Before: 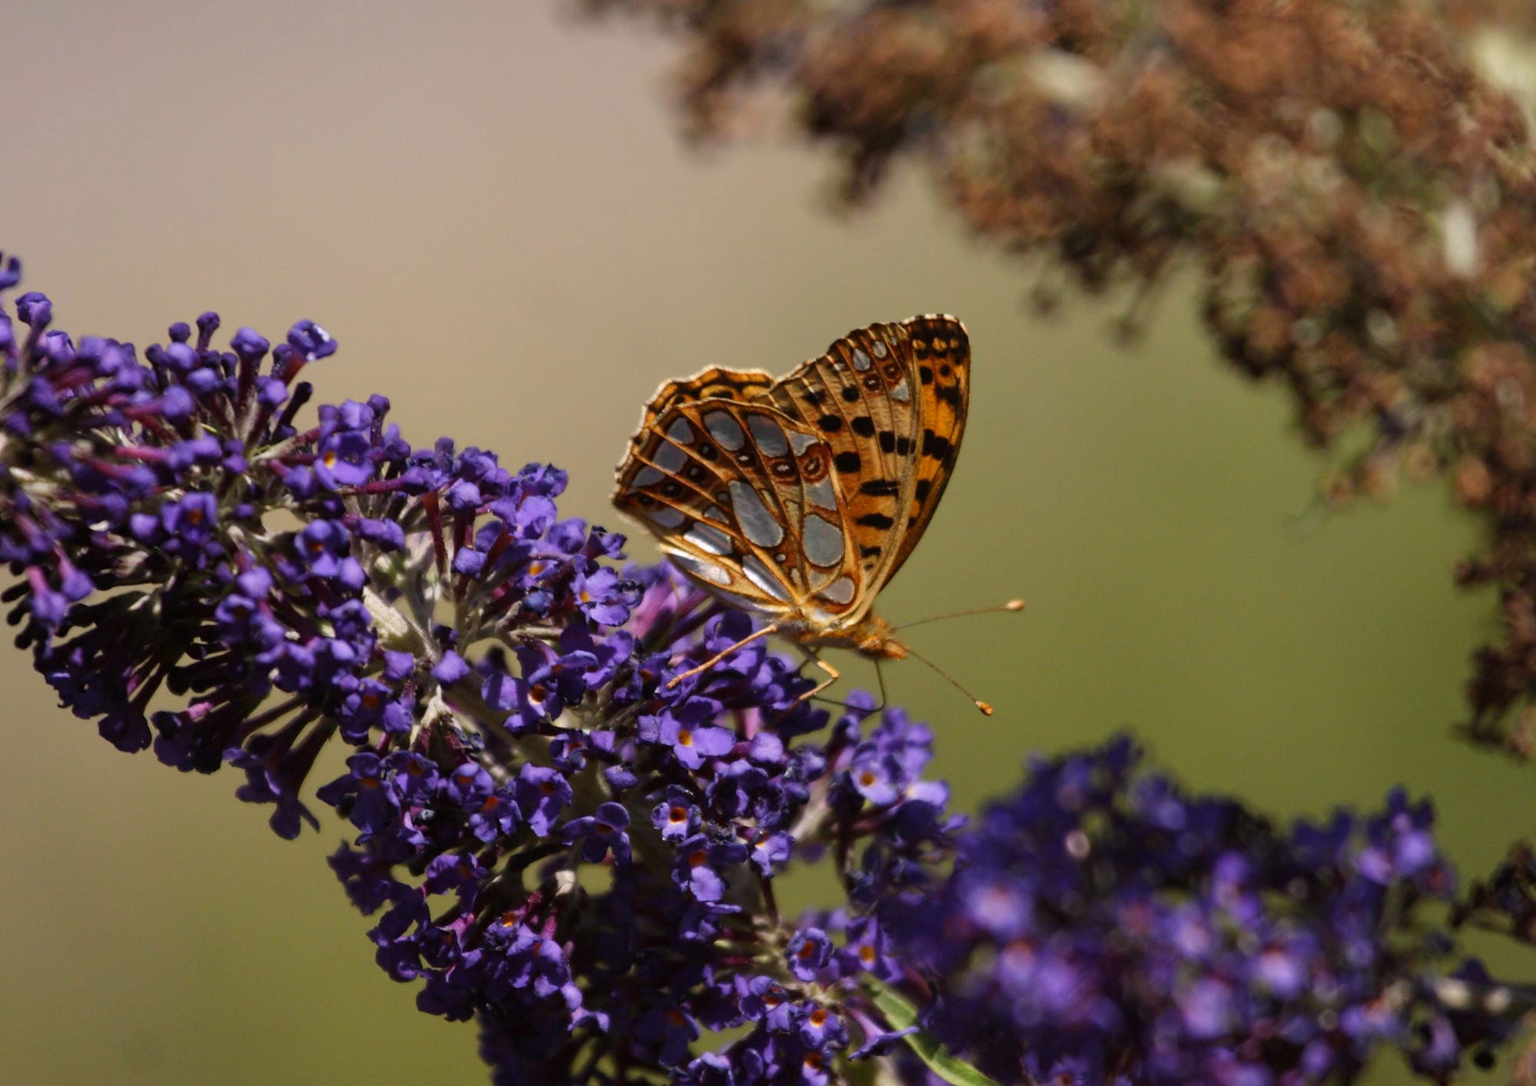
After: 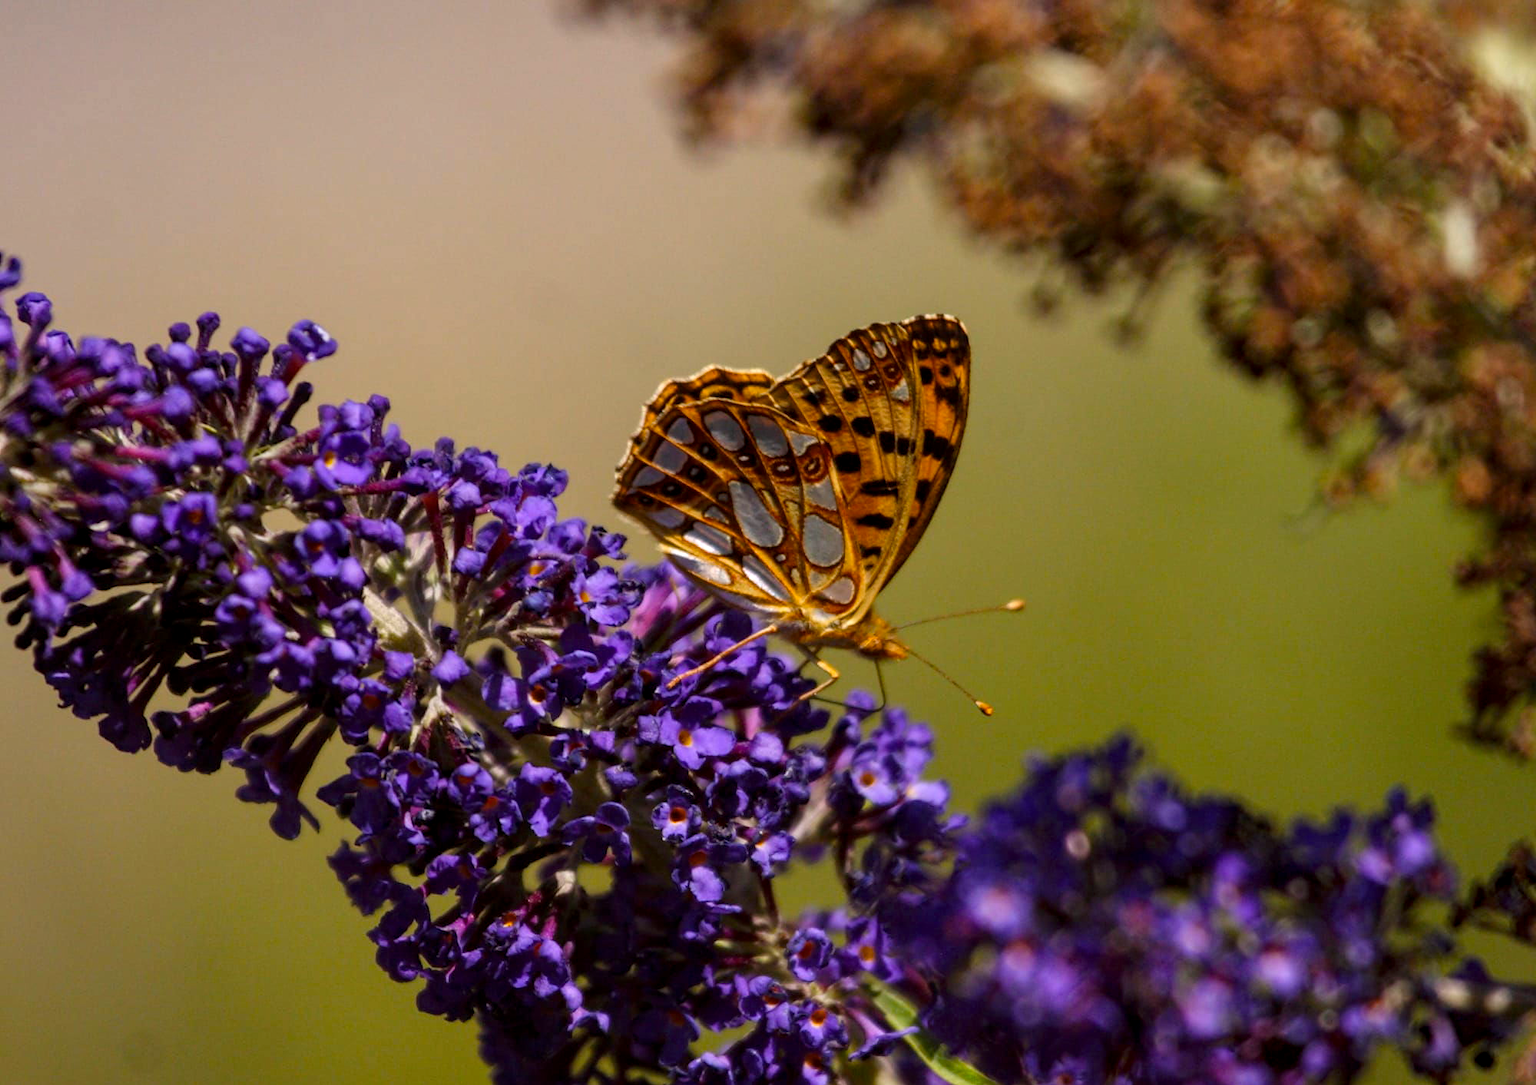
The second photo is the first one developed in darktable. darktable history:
local contrast: on, module defaults
color balance rgb: power › chroma 0.298%, power › hue 25.27°, linear chroma grading › global chroma 9.694%, perceptual saturation grading › global saturation 19.109%
tone equalizer: smoothing diameter 24.79%, edges refinement/feathering 6.01, preserve details guided filter
